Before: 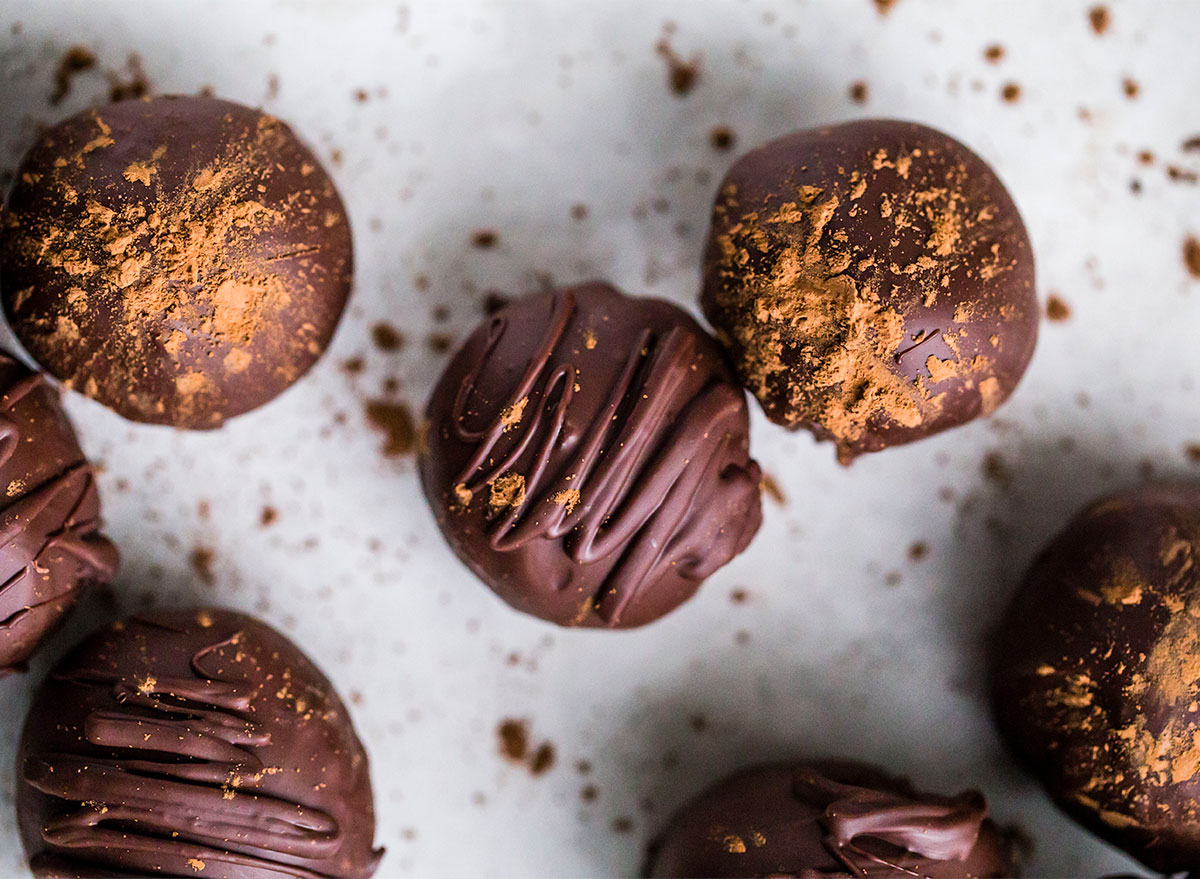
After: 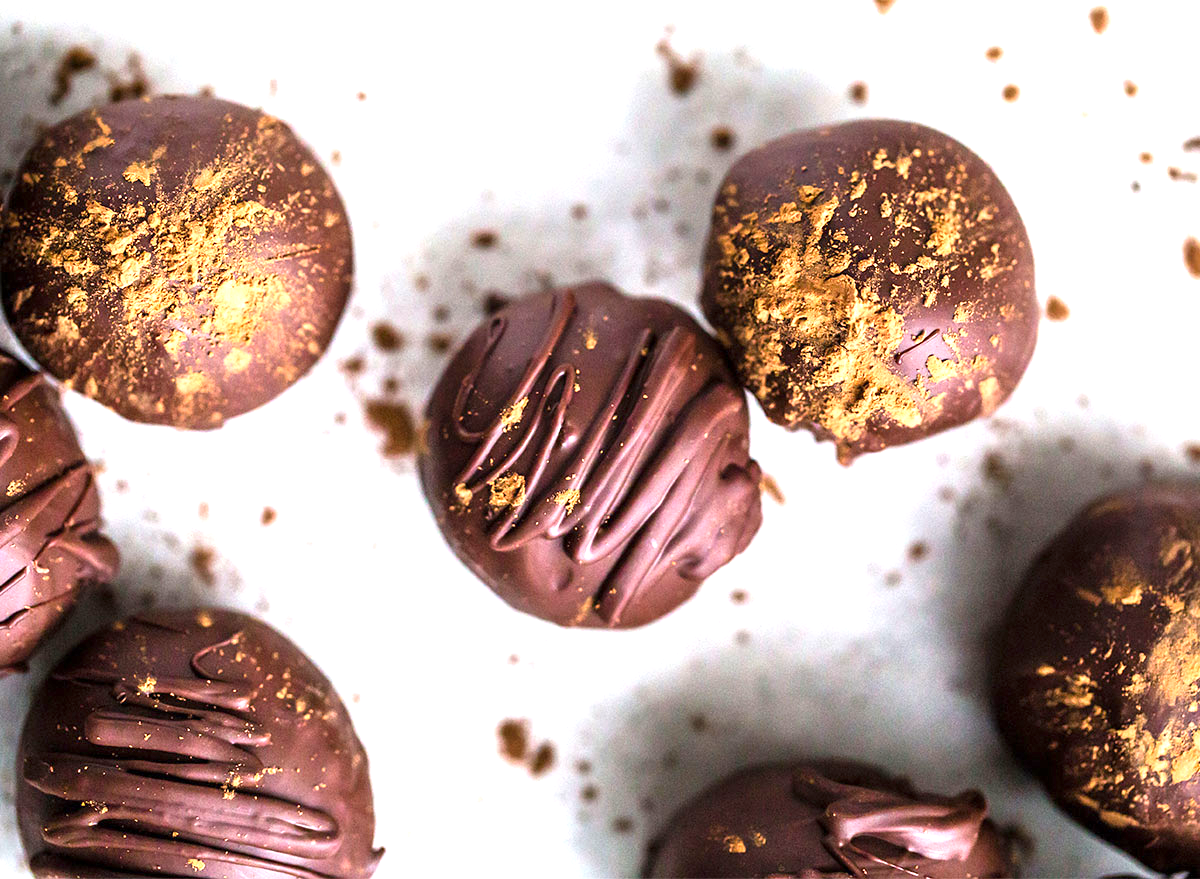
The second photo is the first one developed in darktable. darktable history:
exposure: exposure 1.208 EV, compensate highlight preservation false
